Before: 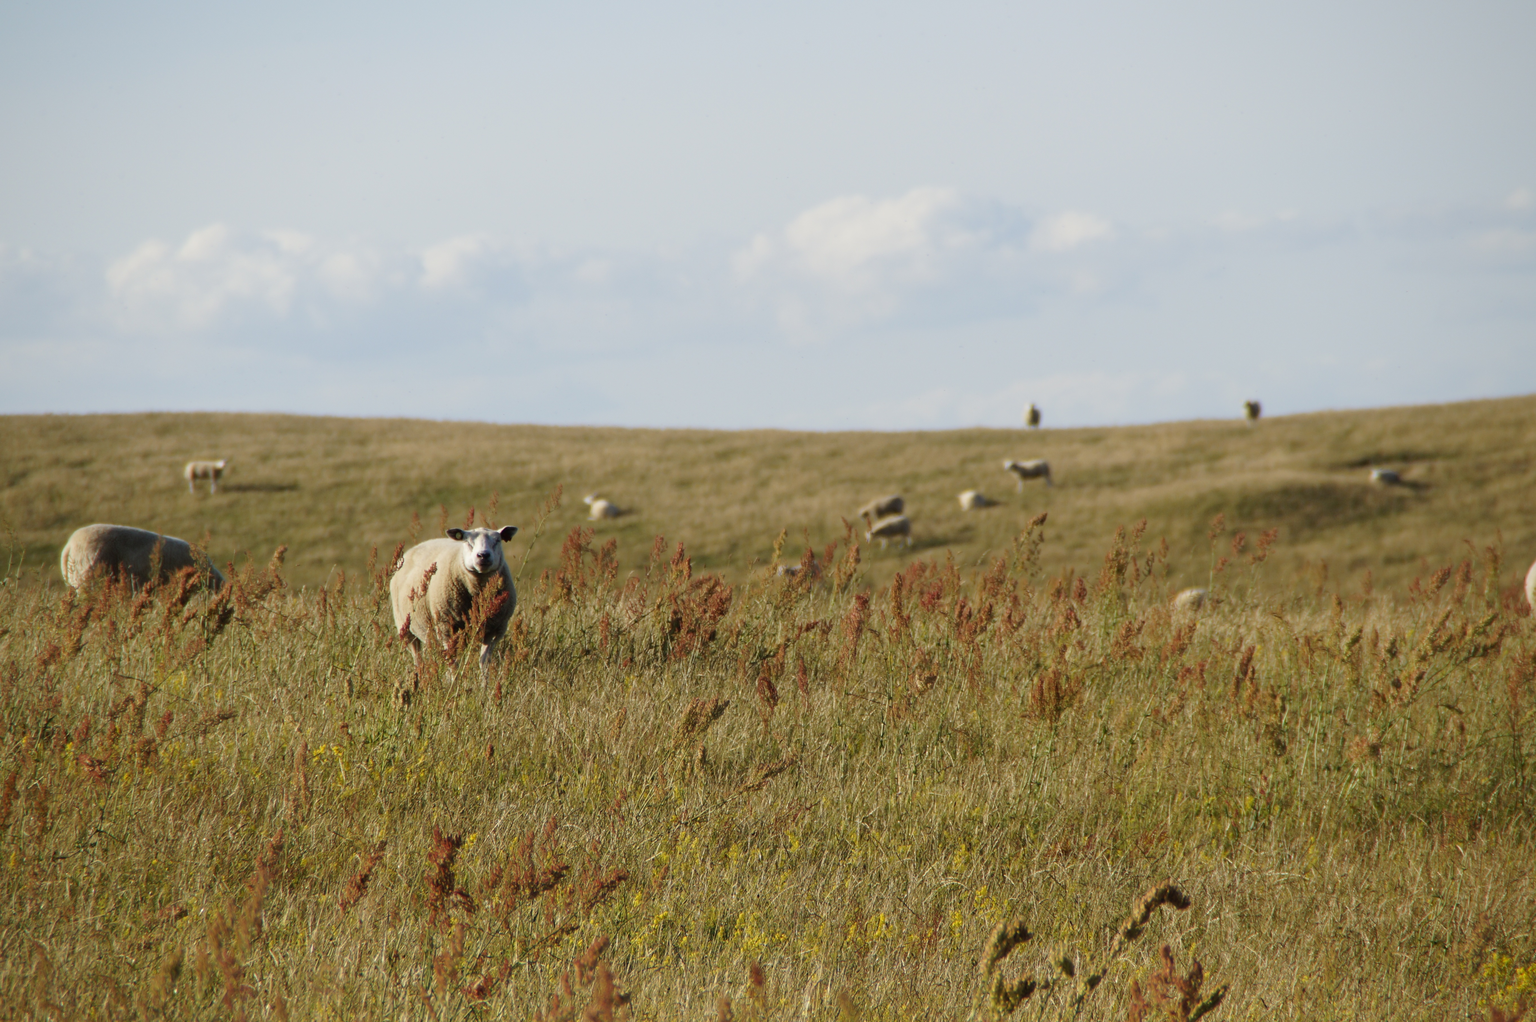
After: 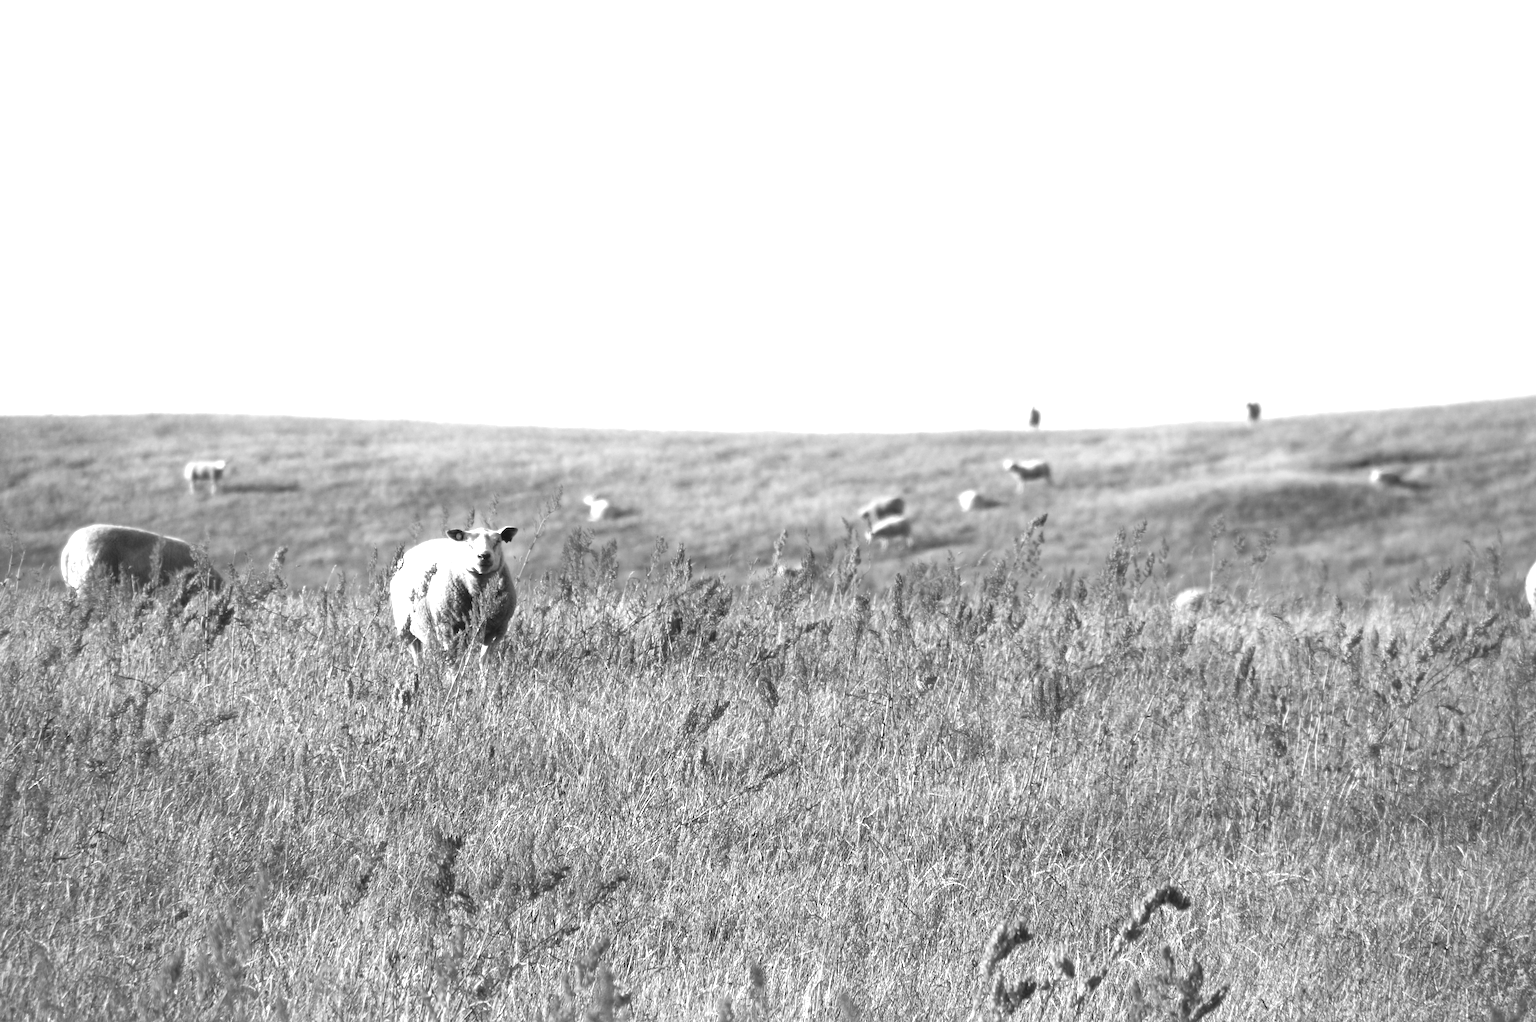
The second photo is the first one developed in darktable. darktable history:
monochrome: a 0, b 0, size 0.5, highlights 0.57
exposure: black level correction 0, exposure 1.625 EV, compensate exposure bias true, compensate highlight preservation false
